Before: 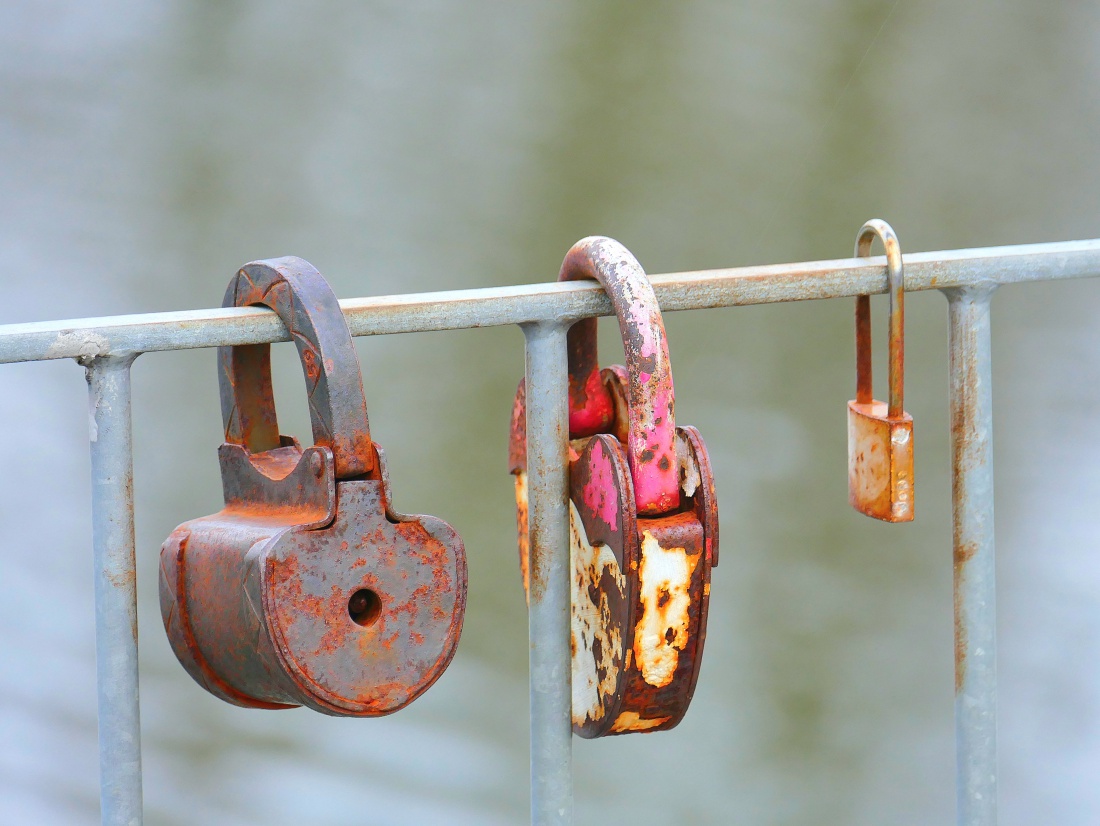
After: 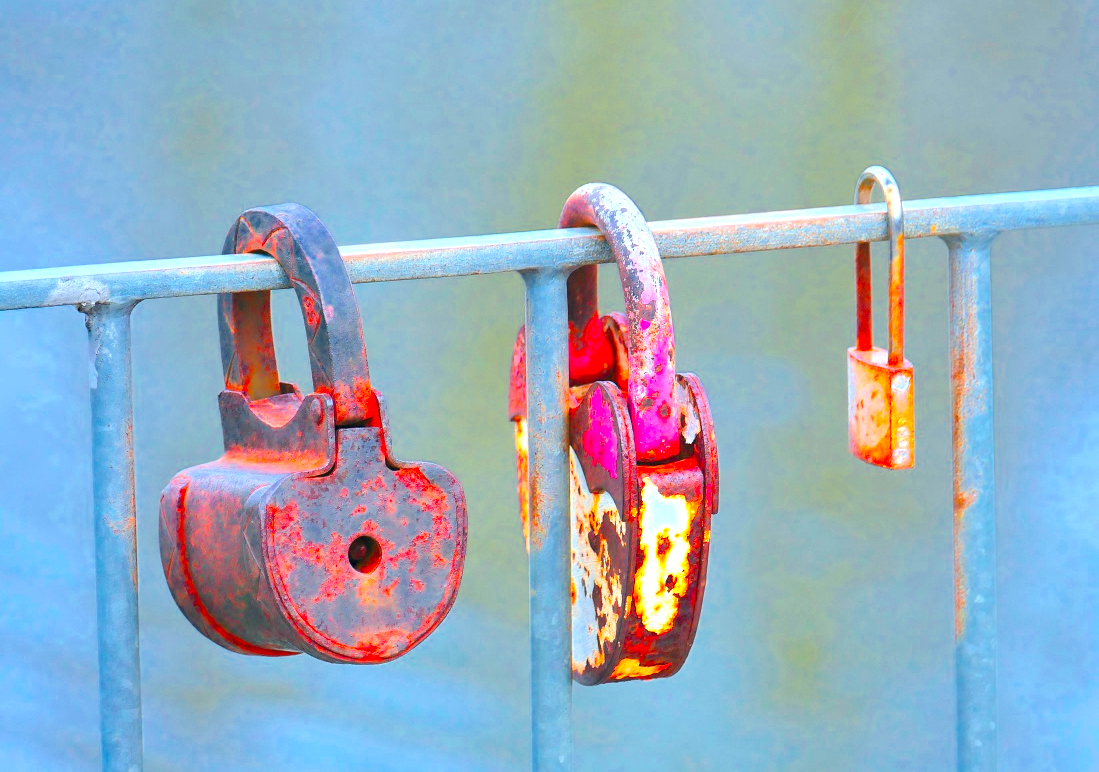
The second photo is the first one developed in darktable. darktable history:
color calibration: output R [1.422, -0.35, -0.252, 0], output G [-0.238, 1.259, -0.084, 0], output B [-0.081, -0.196, 1.58, 0], output brightness [0.49, 0.671, -0.57, 0], illuminant same as pipeline (D50), adaptation none (bypass), x 0.332, y 0.334, temperature 5006.33 K
crop and rotate: top 6.487%
